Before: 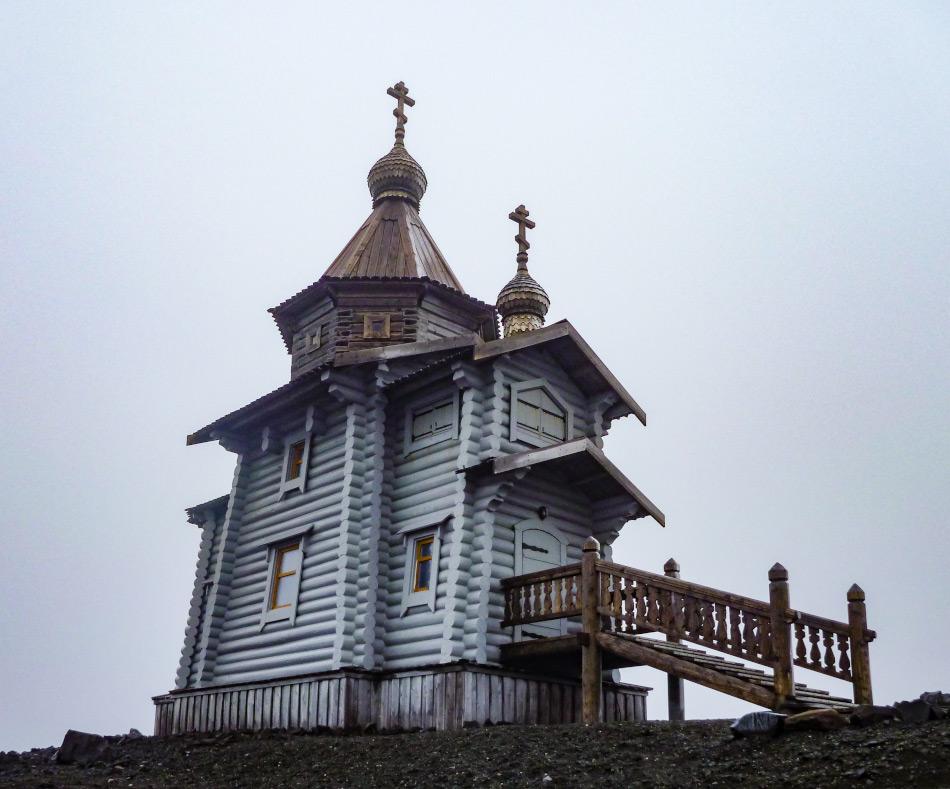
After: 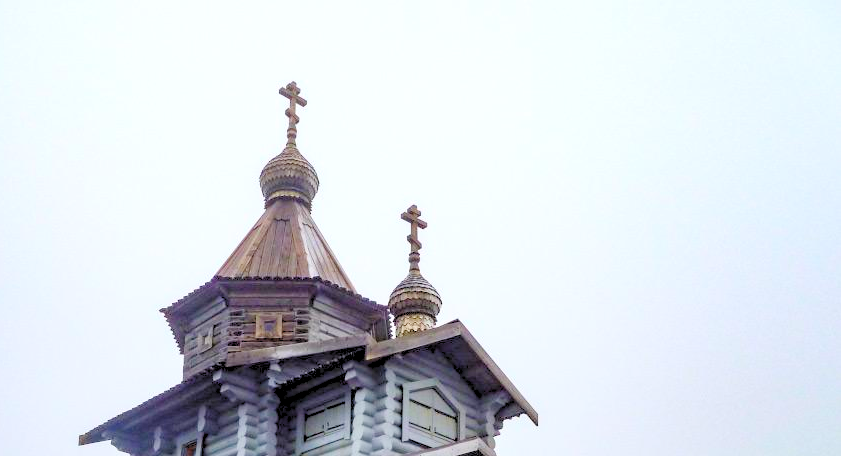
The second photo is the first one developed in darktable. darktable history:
crop and rotate: left 11.394%, bottom 42.201%
exposure: exposure 0.133 EV, compensate highlight preservation false
levels: levels [0.072, 0.414, 0.976]
